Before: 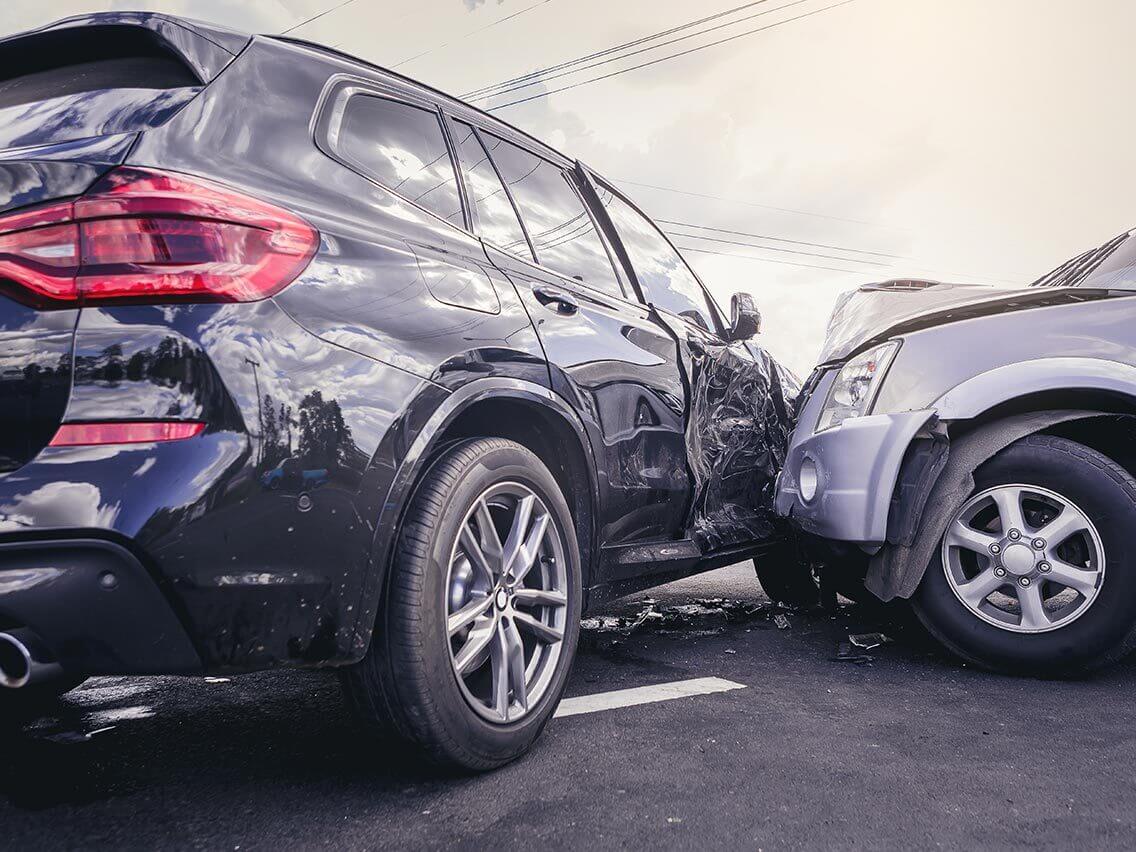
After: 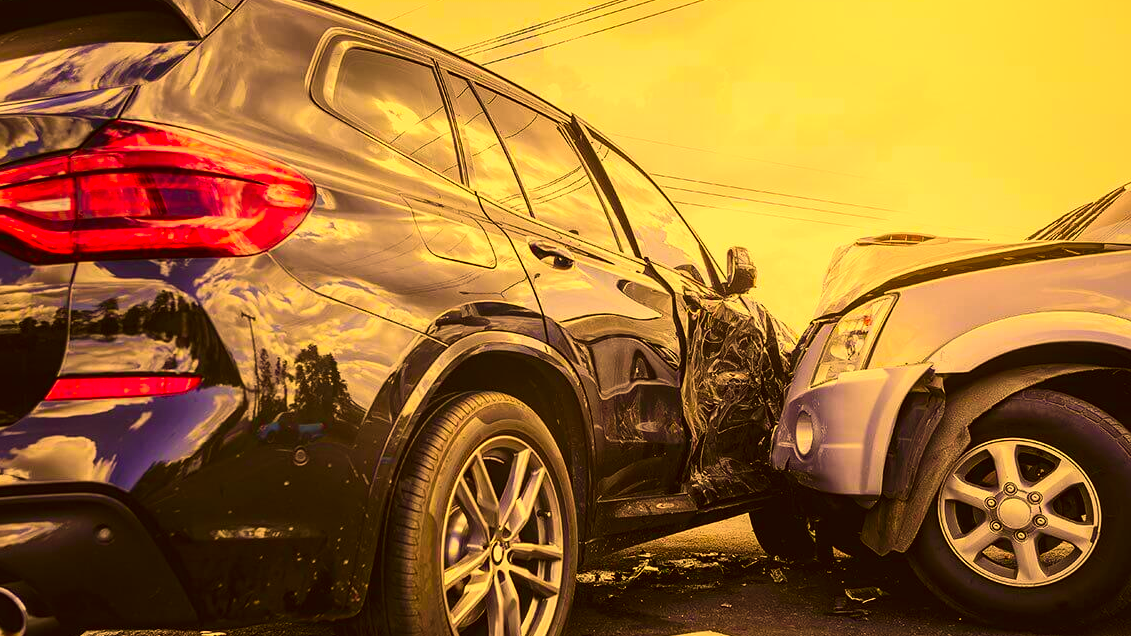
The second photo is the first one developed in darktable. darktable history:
crop: left 0.387%, top 5.469%, bottom 19.809%
color correction: highlights a* 10.44, highlights b* 30.04, shadows a* 2.73, shadows b* 17.51, saturation 1.72
contrast brightness saturation: contrast 0.13, brightness -0.05, saturation 0.16
white balance: red 1.029, blue 0.92
